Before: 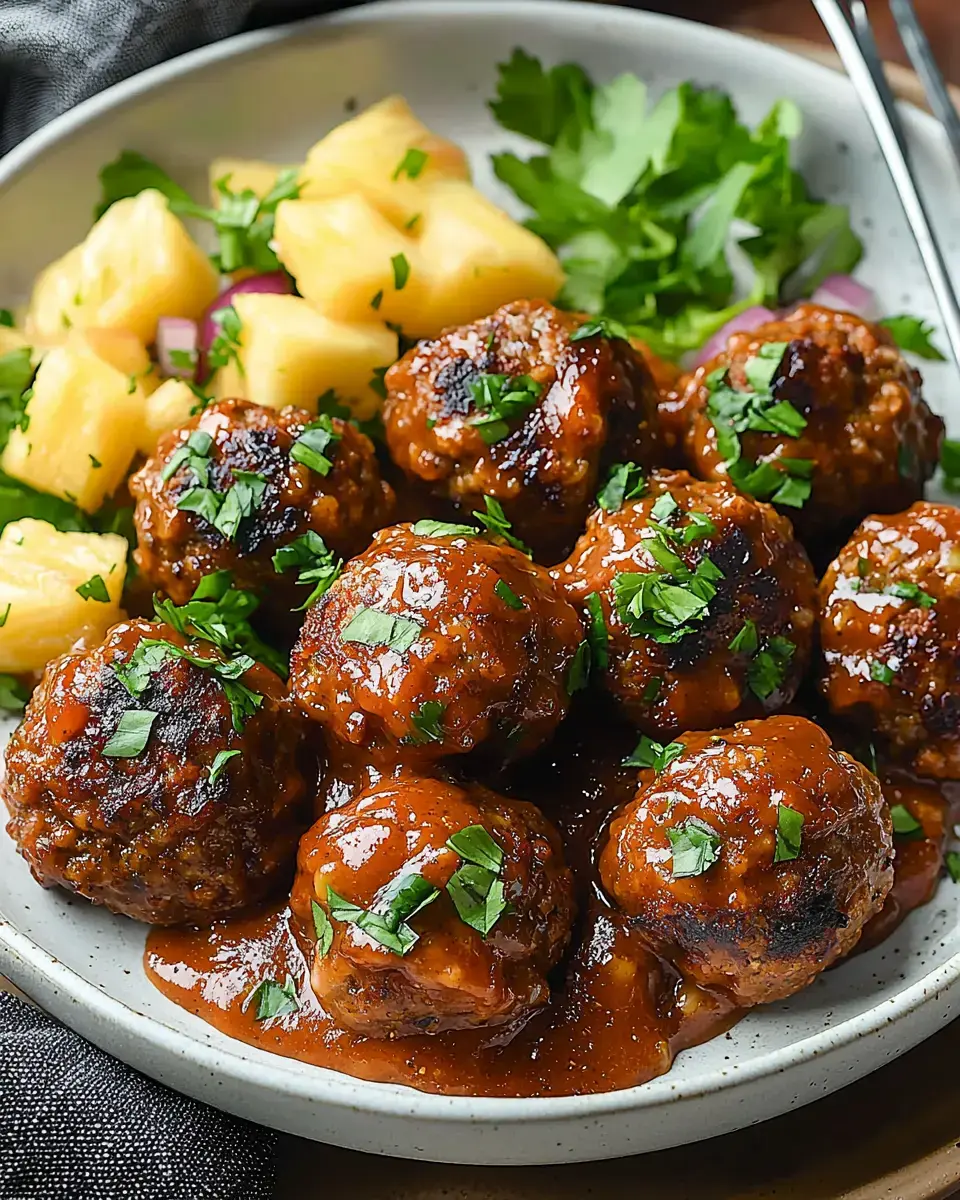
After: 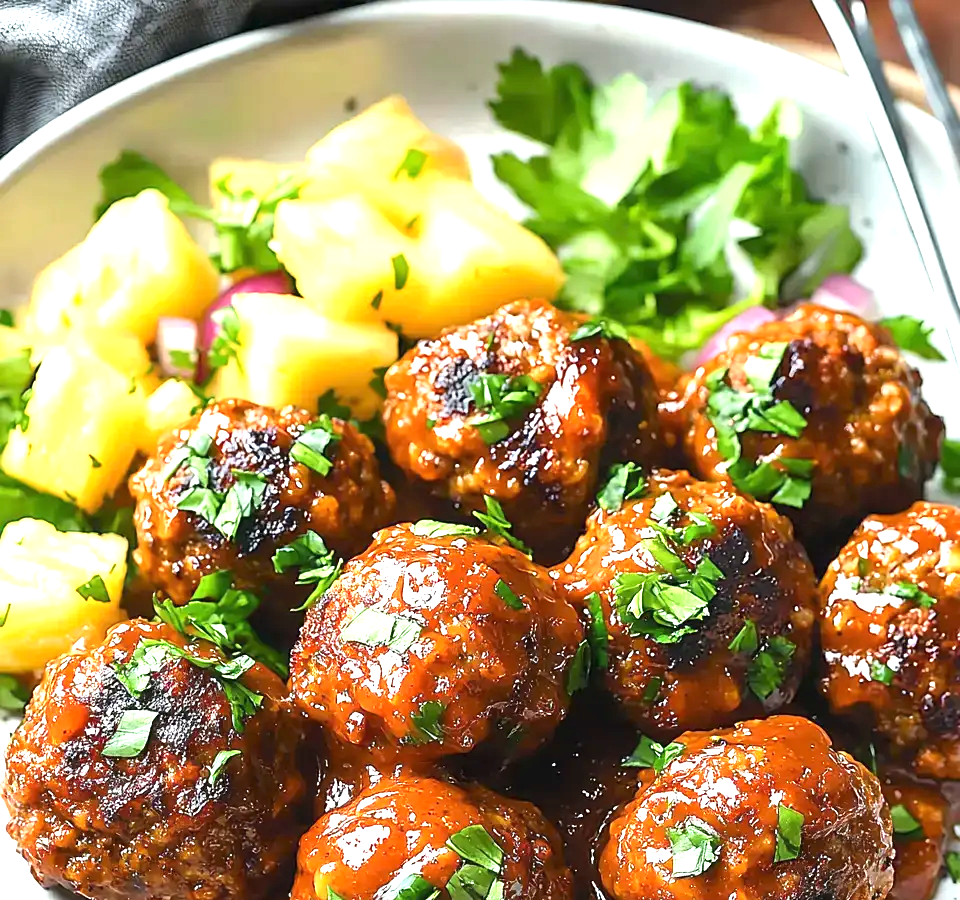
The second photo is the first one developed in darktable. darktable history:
exposure: black level correction 0, exposure 1.2 EV, compensate exposure bias true, compensate highlight preservation false
crop: bottom 24.967%
